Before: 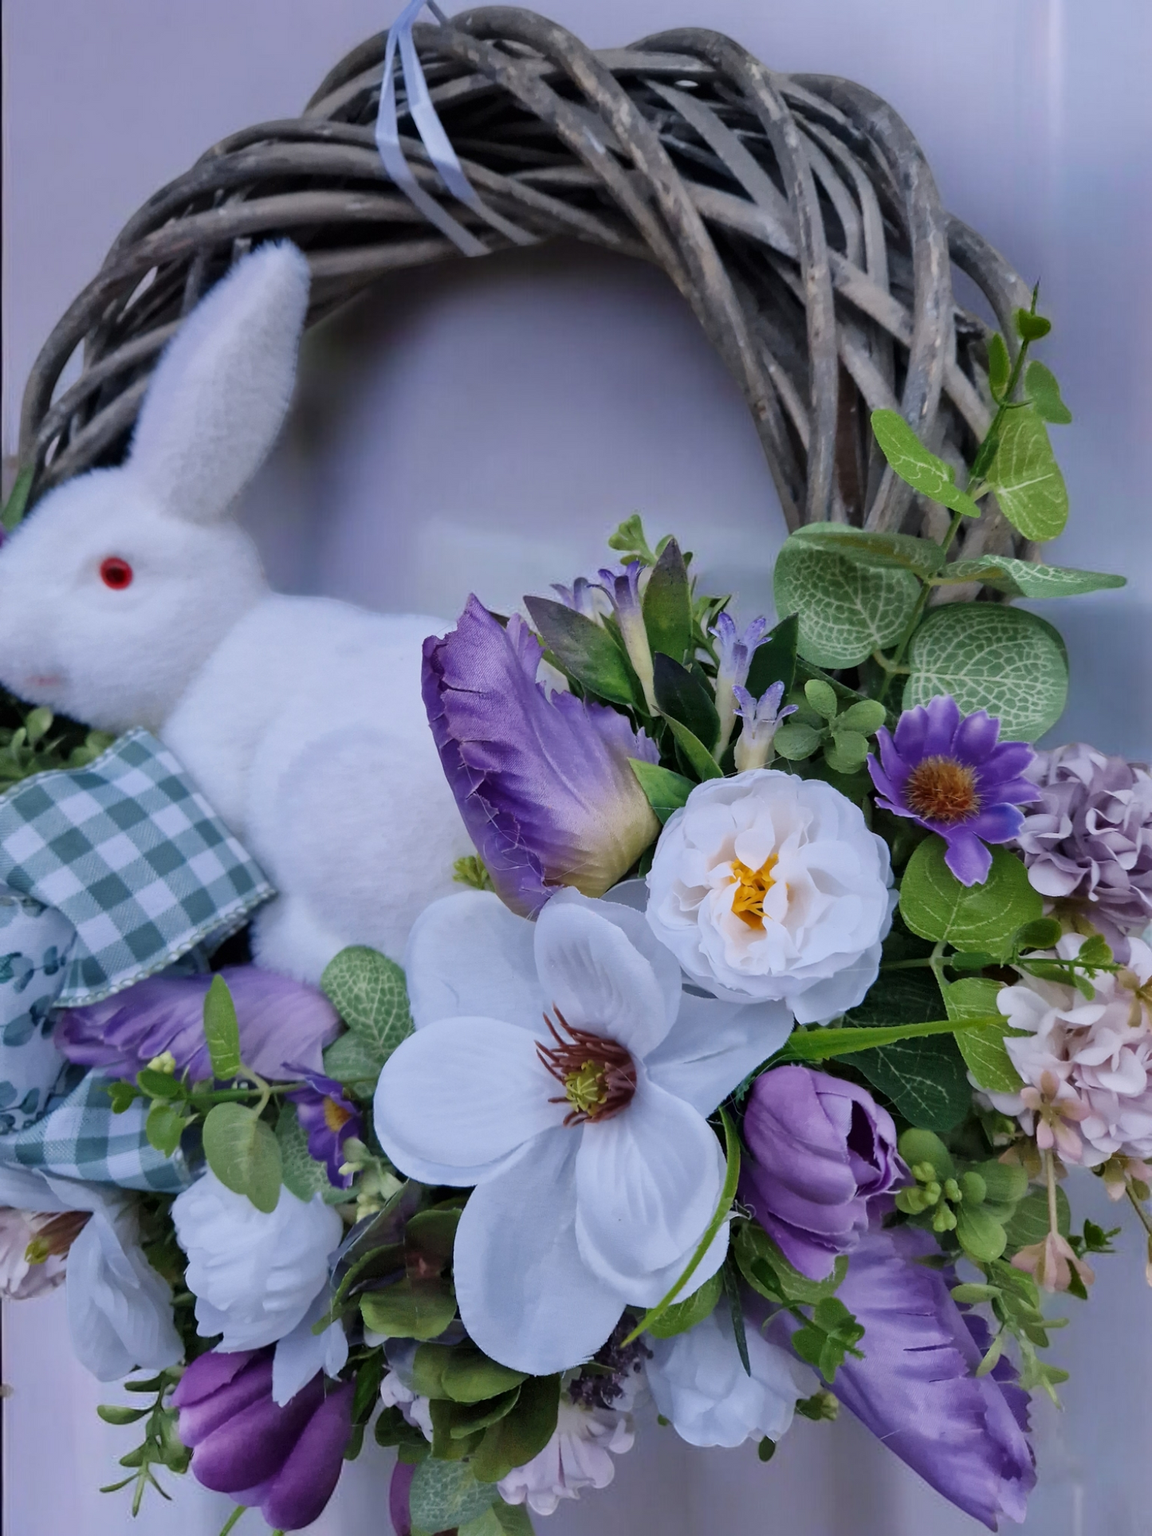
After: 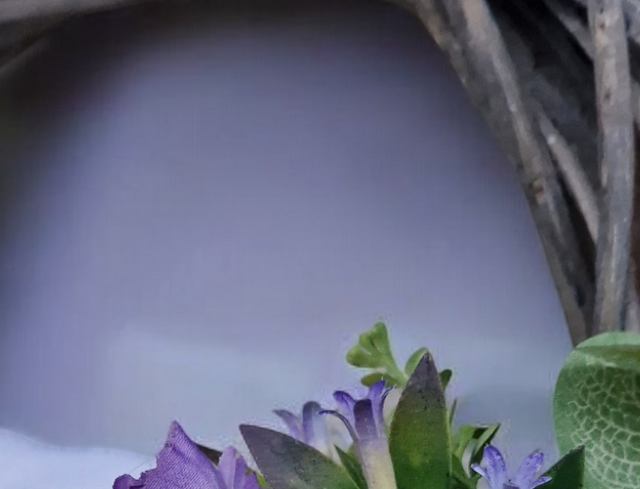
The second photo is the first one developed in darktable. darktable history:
color correction: highlights b* 0.019
crop: left 28.875%, top 16.809%, right 26.816%, bottom 57.779%
